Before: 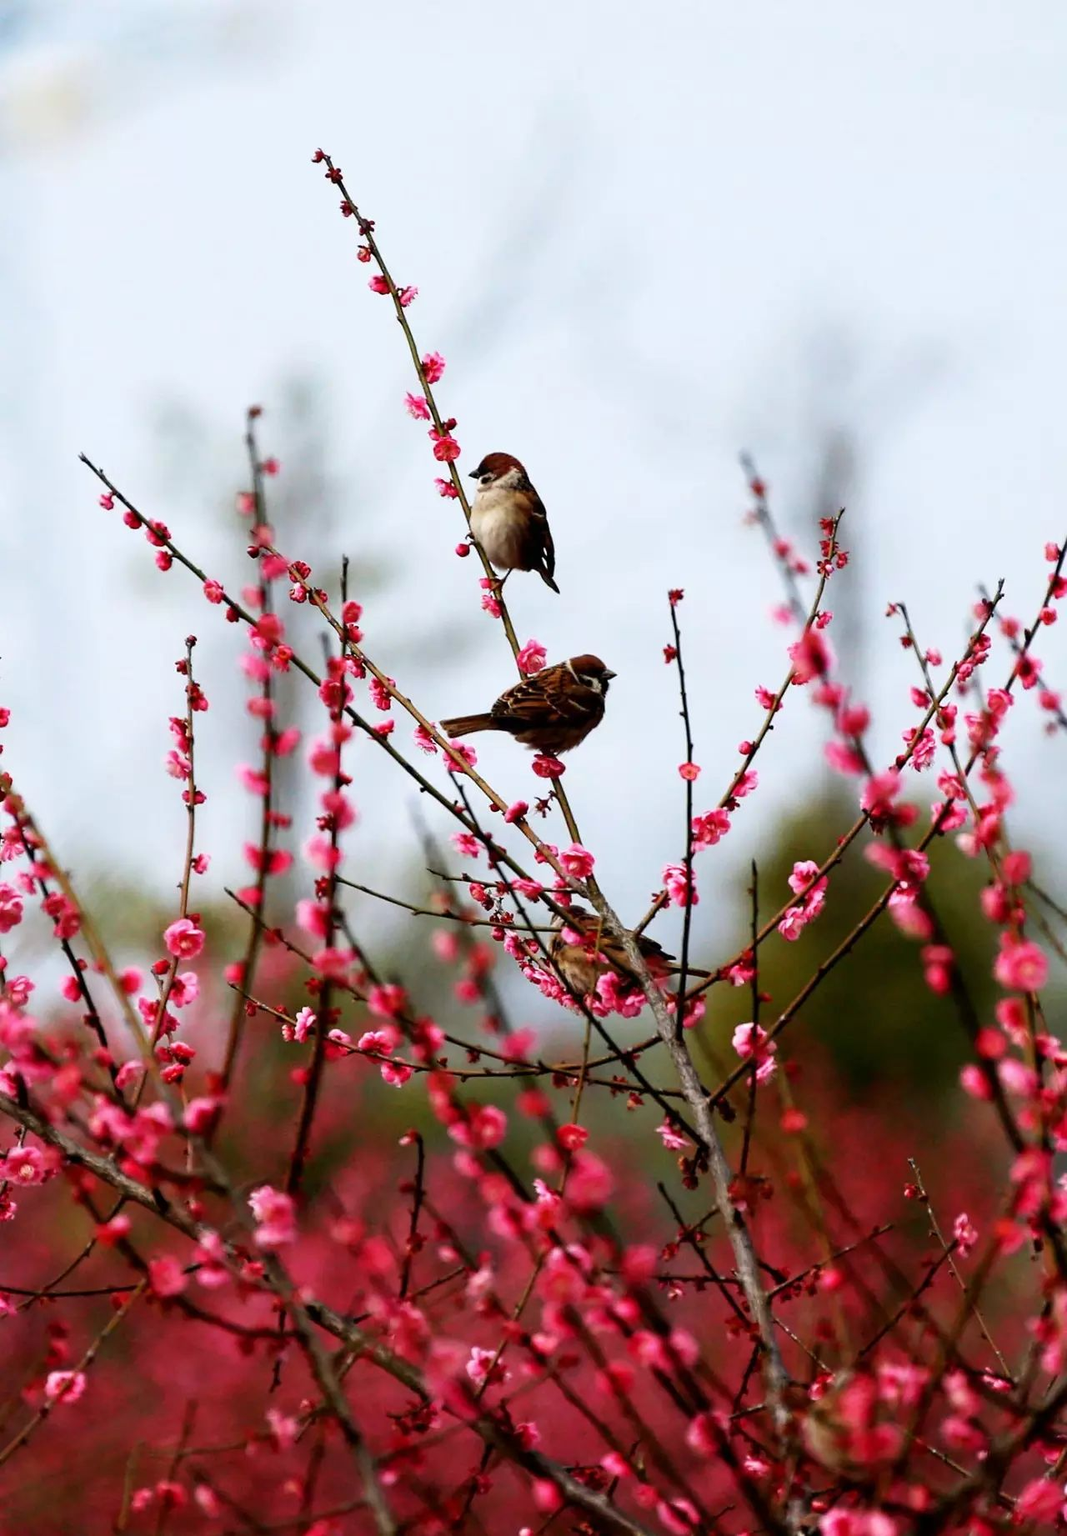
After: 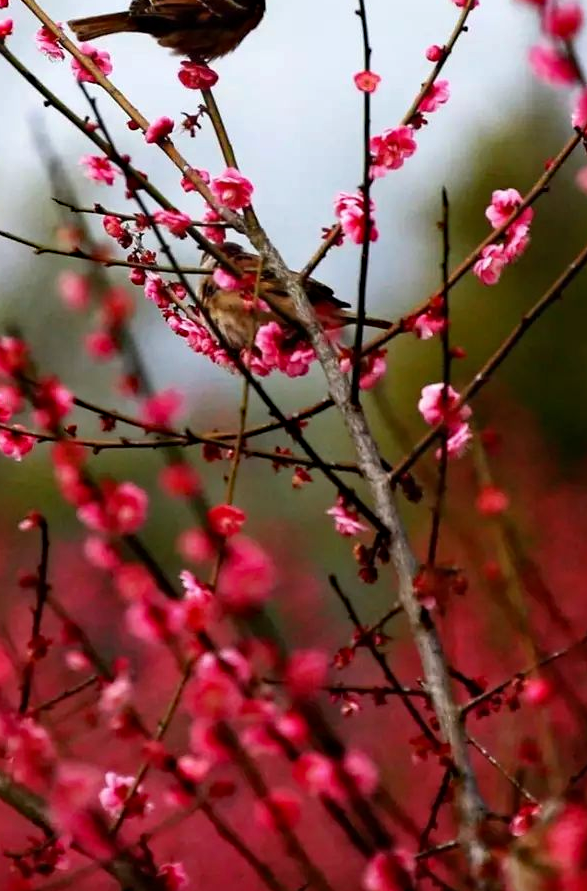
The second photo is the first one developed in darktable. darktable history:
tone equalizer: on, module defaults
crop: left 35.976%, top 45.819%, right 18.162%, bottom 5.807%
haze removal: compatibility mode true, adaptive false
